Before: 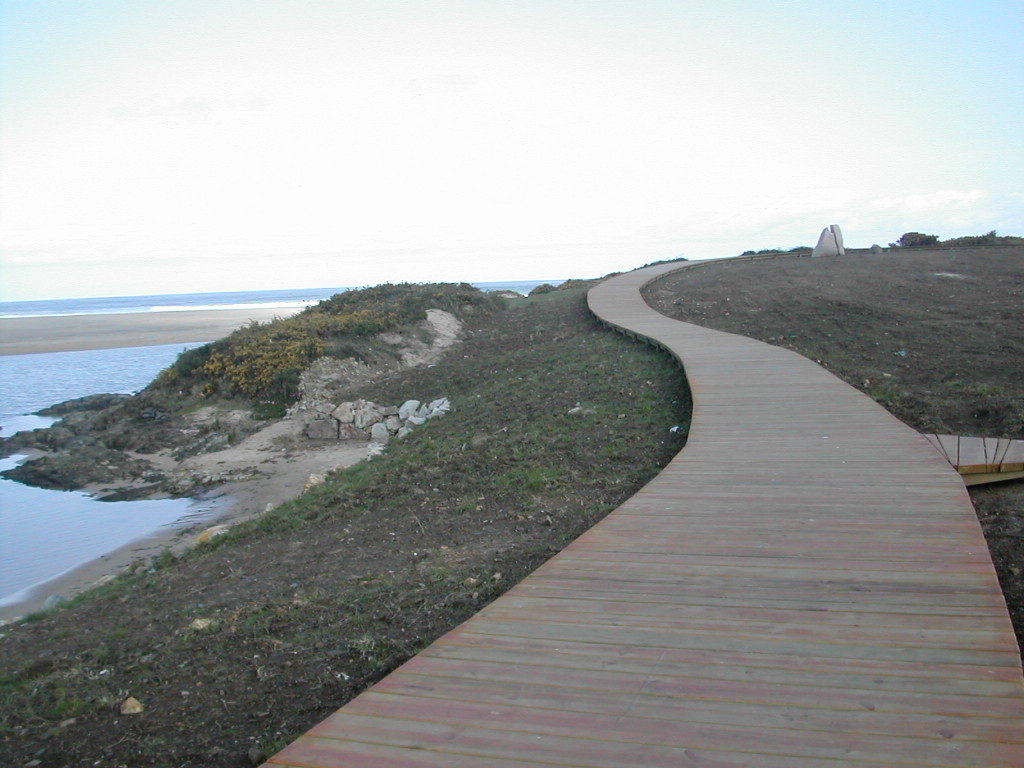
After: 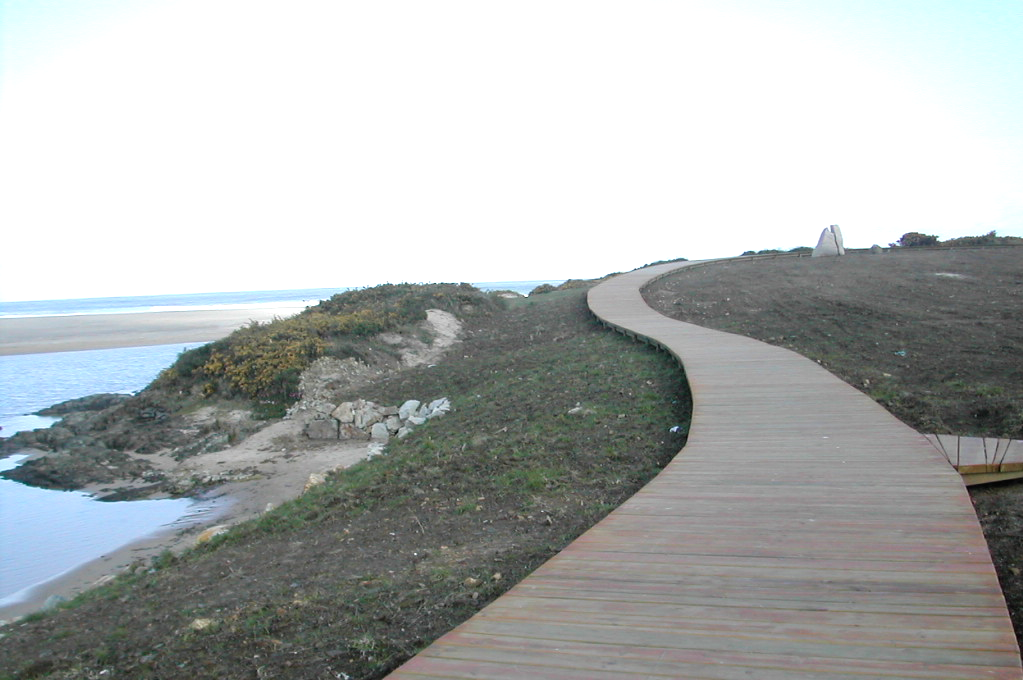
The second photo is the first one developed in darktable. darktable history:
crop and rotate: top 0%, bottom 11.377%
tone equalizer: -8 EV -0.395 EV, -7 EV -0.41 EV, -6 EV -0.33 EV, -5 EV -0.205 EV, -3 EV 0.234 EV, -2 EV 0.336 EV, -1 EV 0.378 EV, +0 EV 0.397 EV
